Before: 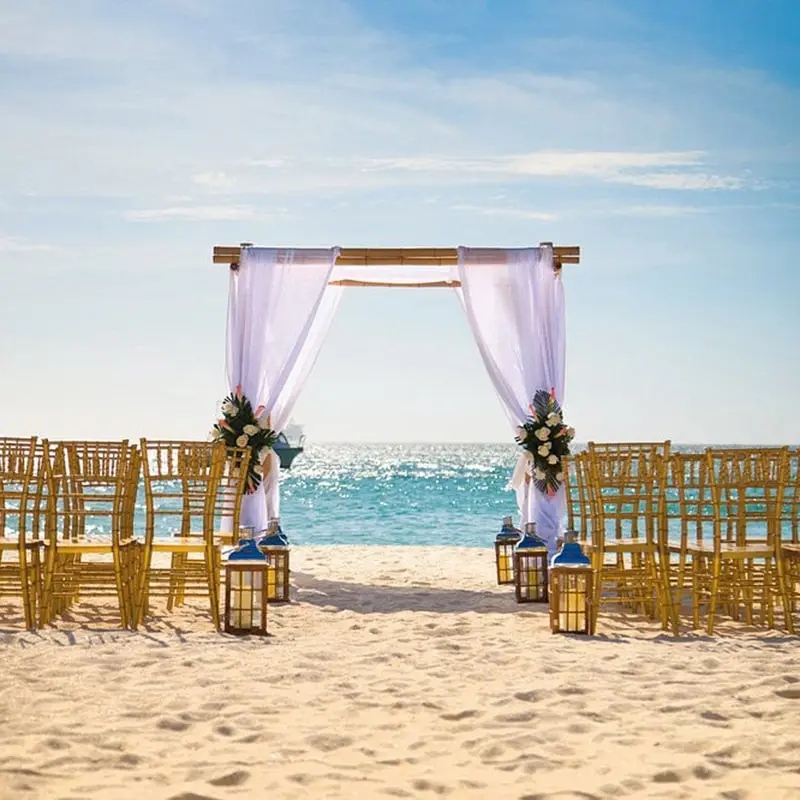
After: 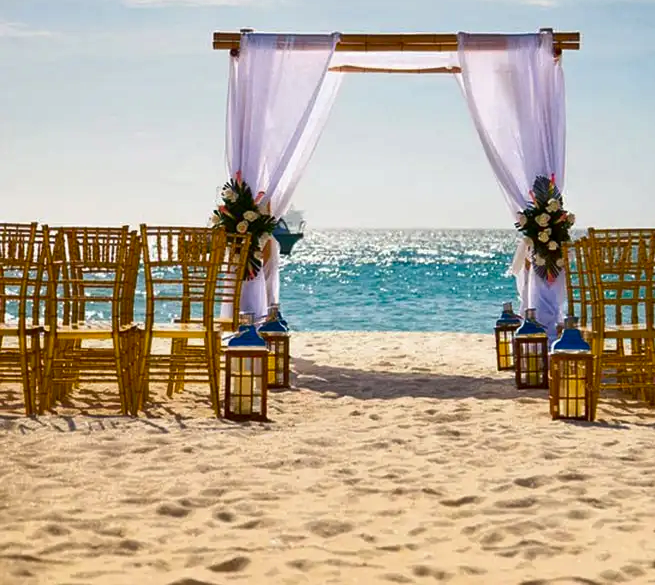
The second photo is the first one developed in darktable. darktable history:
crop: top 26.861%, right 18.028%
contrast brightness saturation: brightness -0.249, saturation 0.196
